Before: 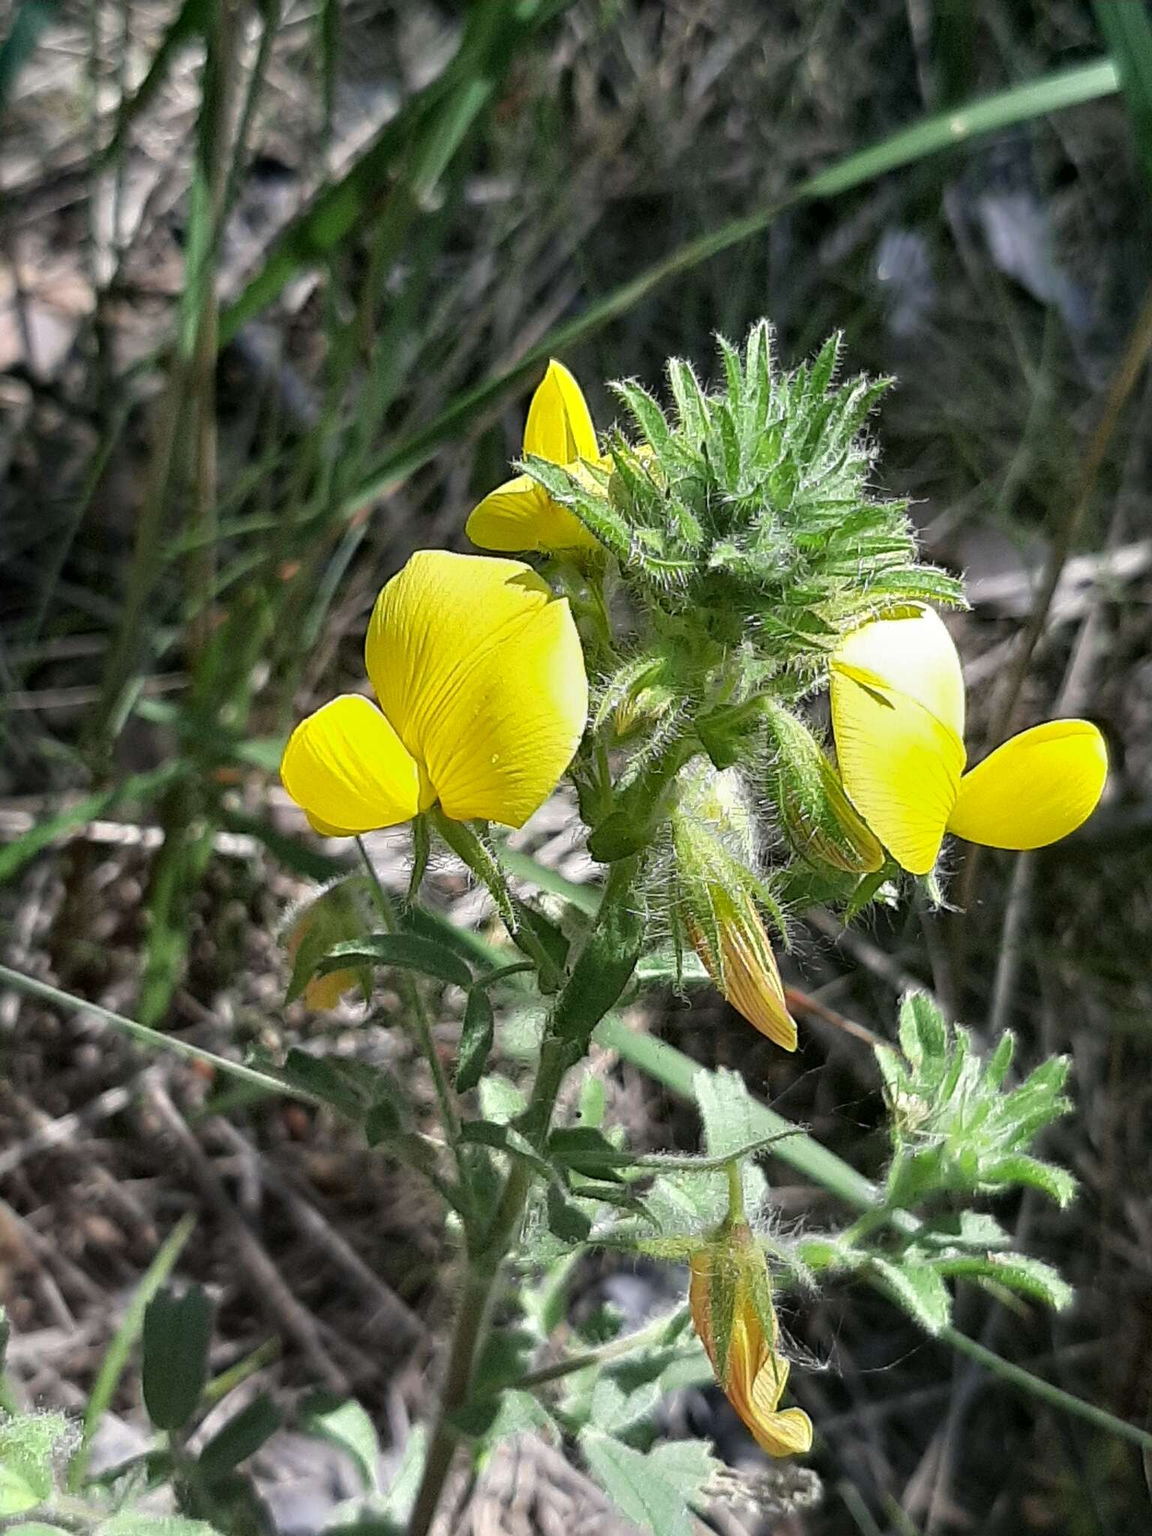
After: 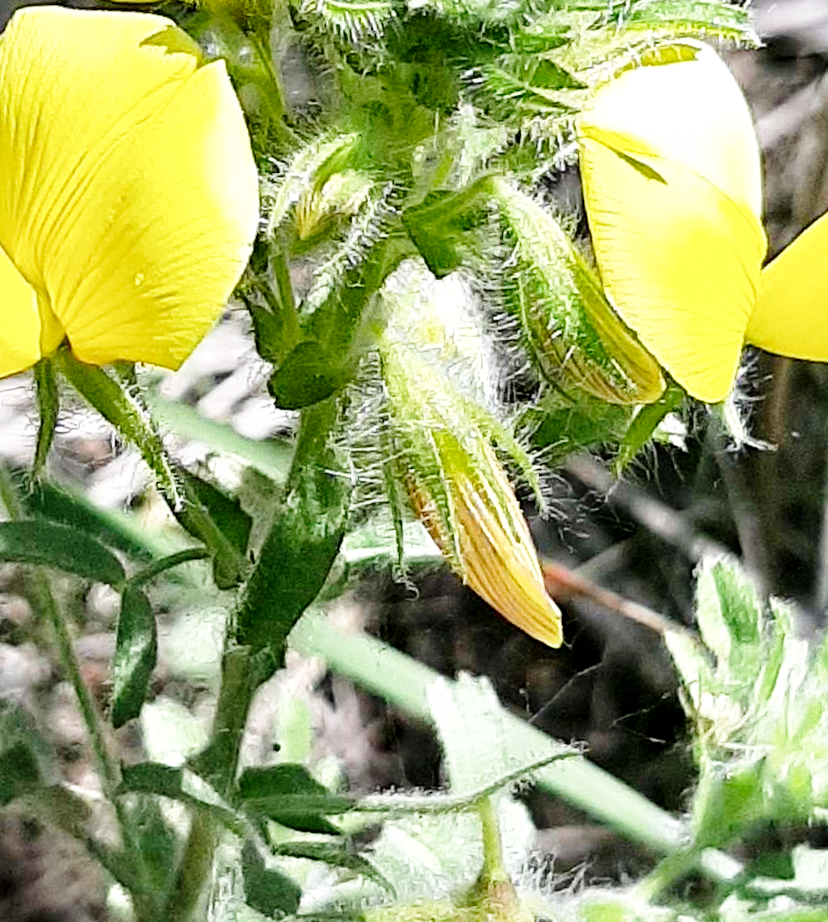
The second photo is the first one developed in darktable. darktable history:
crop: left 35.03%, top 36.625%, right 14.663%, bottom 20.057%
base curve: curves: ch0 [(0, 0) (0.008, 0.007) (0.022, 0.029) (0.048, 0.089) (0.092, 0.197) (0.191, 0.399) (0.275, 0.534) (0.357, 0.65) (0.477, 0.78) (0.542, 0.833) (0.799, 0.973) (1, 1)], preserve colors none
contrast equalizer: octaves 7, y [[0.6 ×6], [0.55 ×6], [0 ×6], [0 ×6], [0 ×6]], mix 0.3
rotate and perspective: rotation -3.18°, automatic cropping off
